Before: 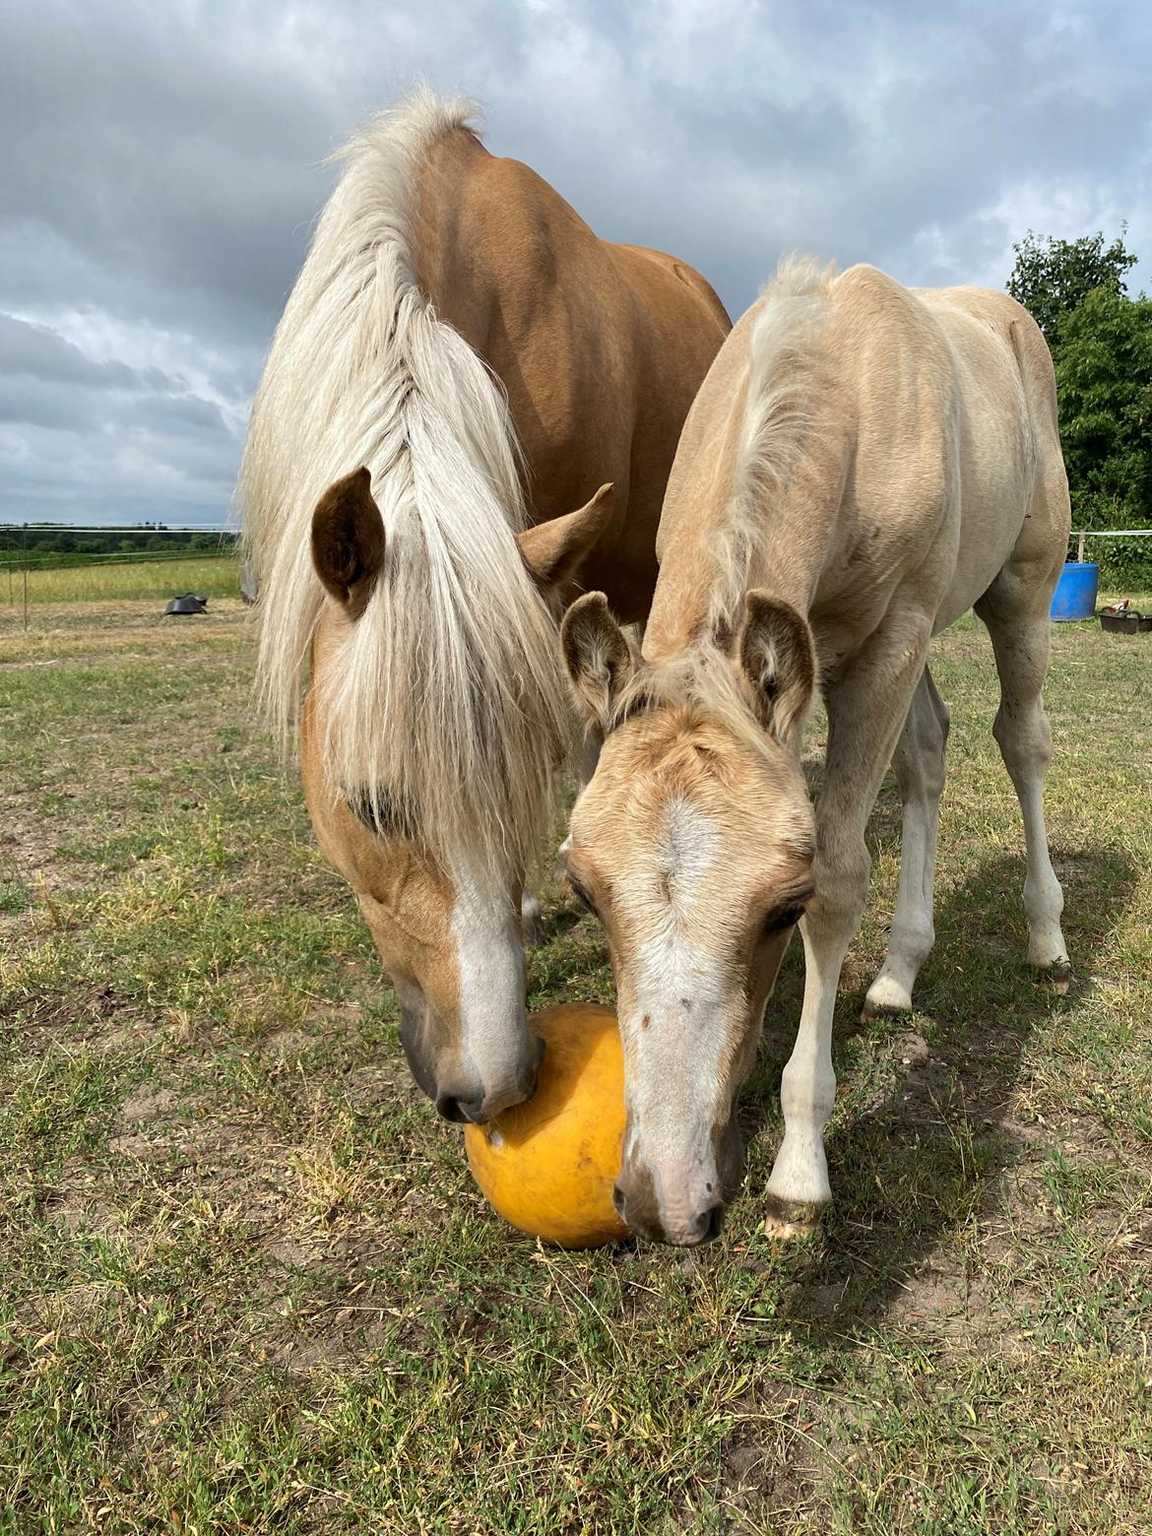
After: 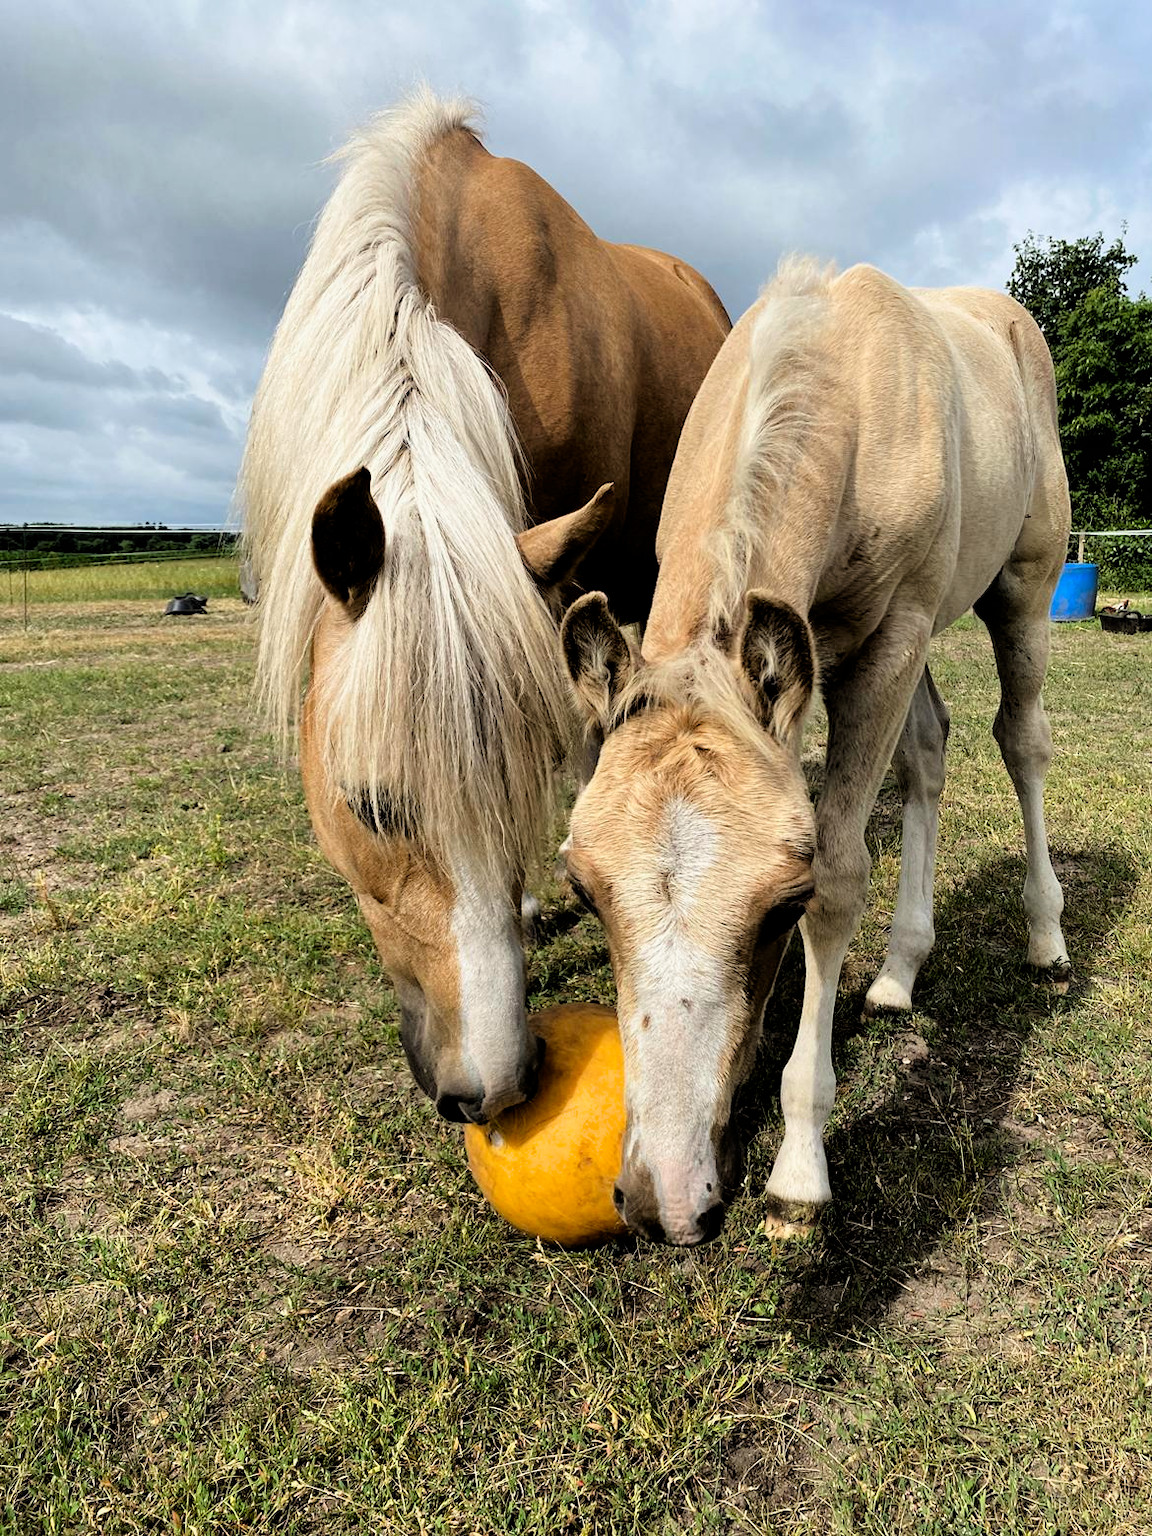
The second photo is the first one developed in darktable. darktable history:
contrast brightness saturation: contrast 0.042, saturation 0.154
filmic rgb: black relative exposure -3.7 EV, white relative exposure 2.78 EV, dynamic range scaling -4.85%, hardness 3.05
